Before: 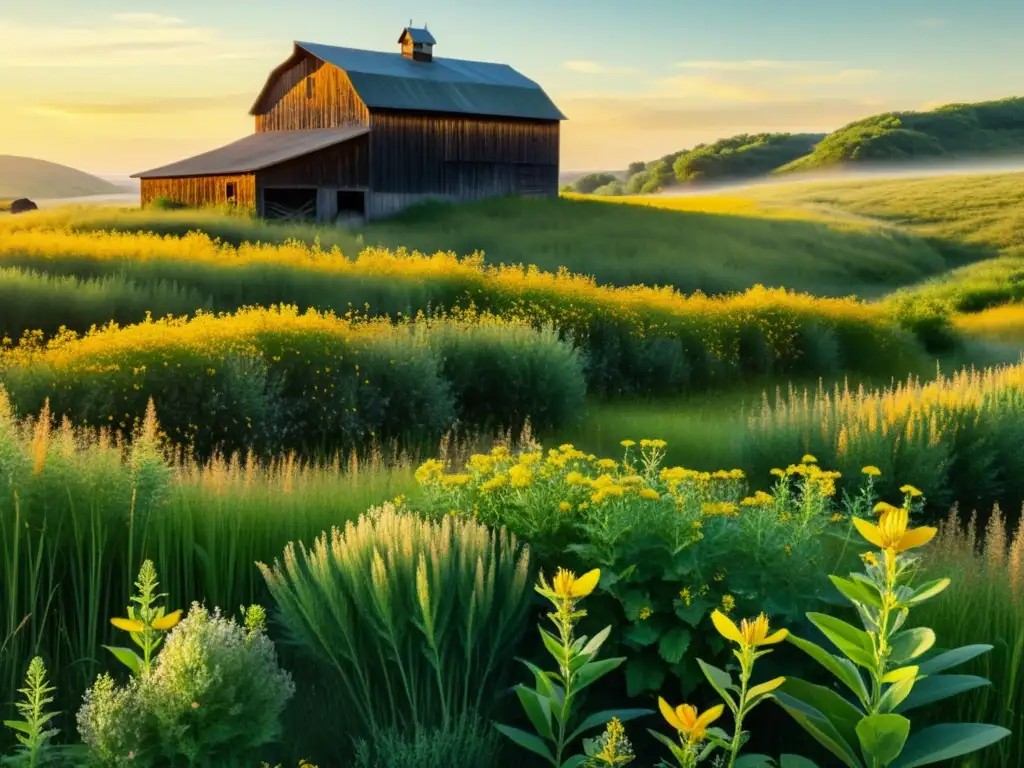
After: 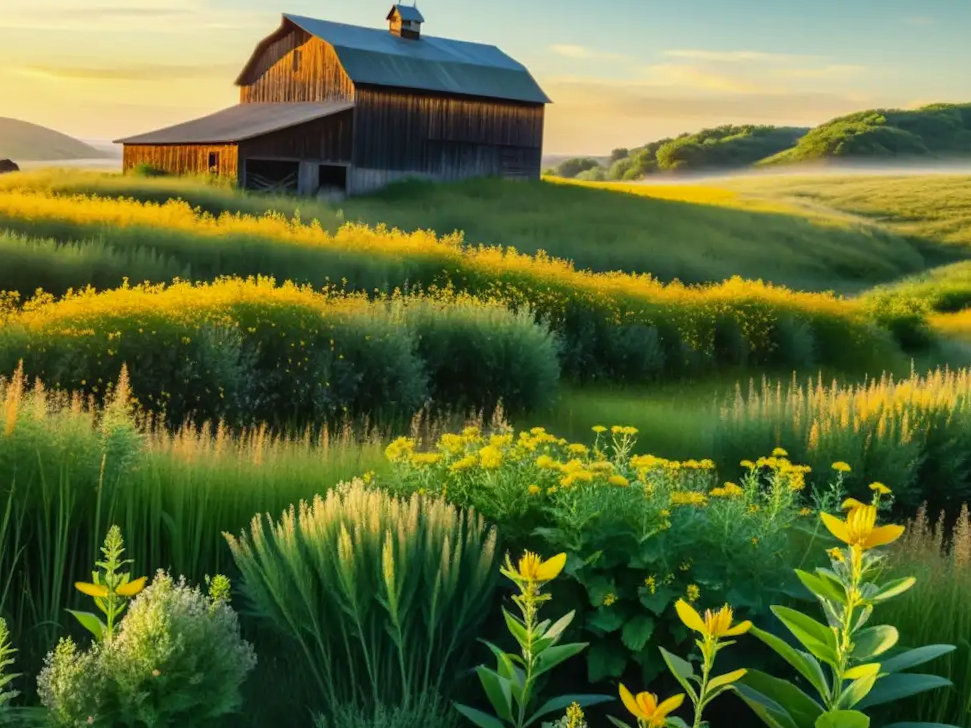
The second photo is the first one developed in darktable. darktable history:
local contrast: detail 110%
crop and rotate: angle -2.38°
